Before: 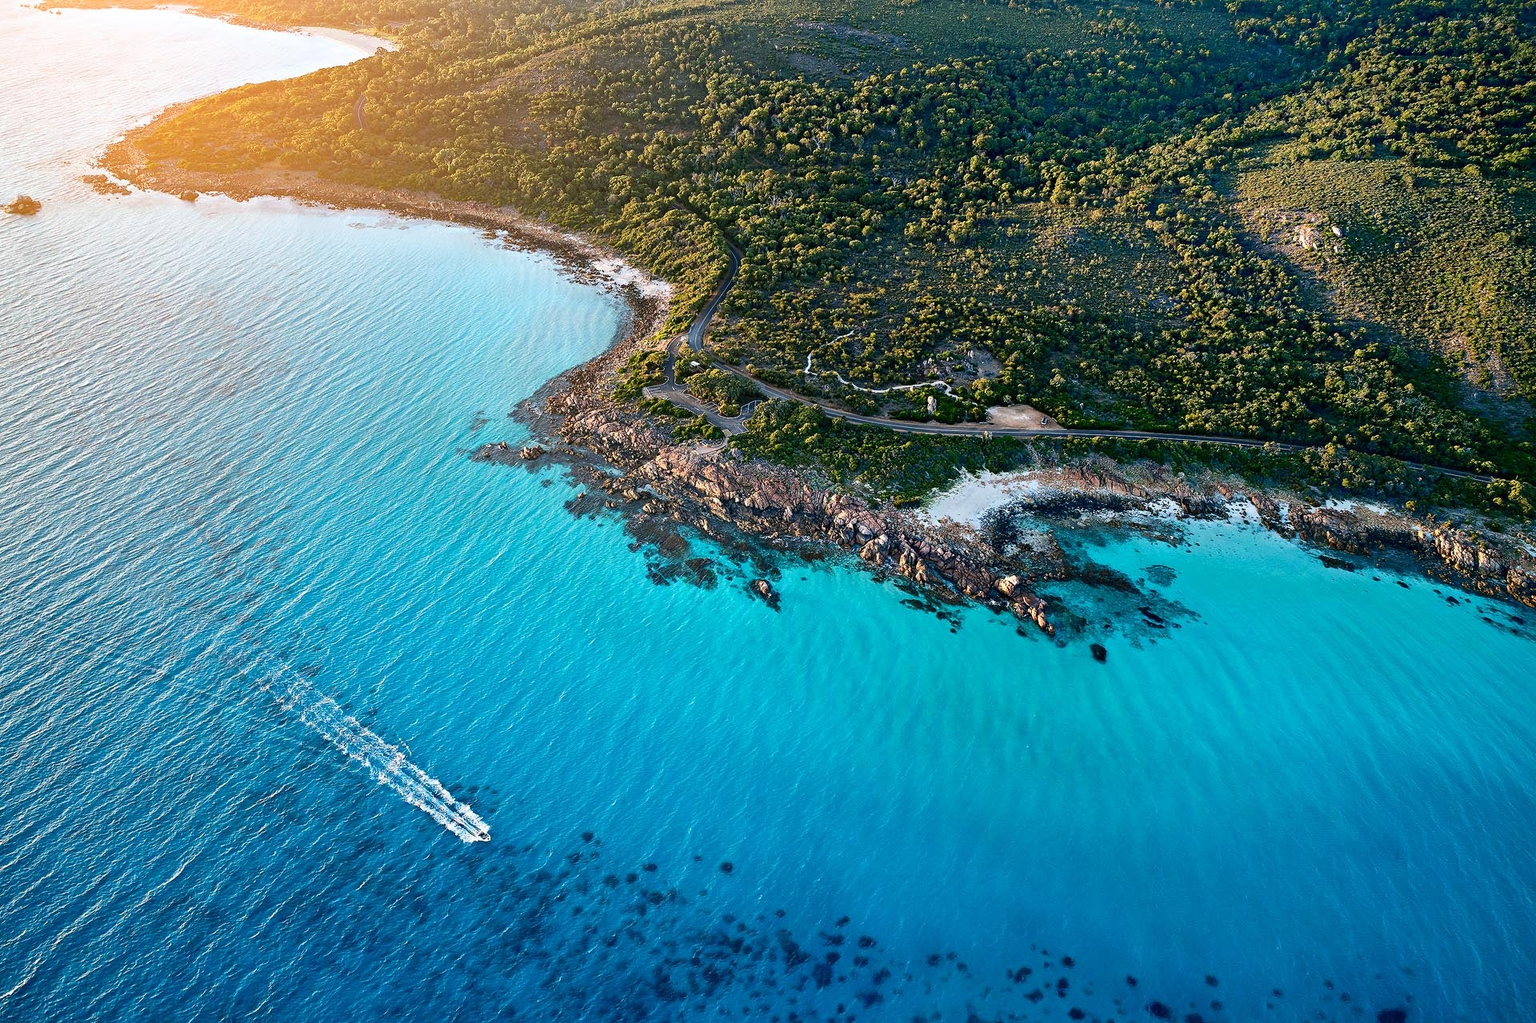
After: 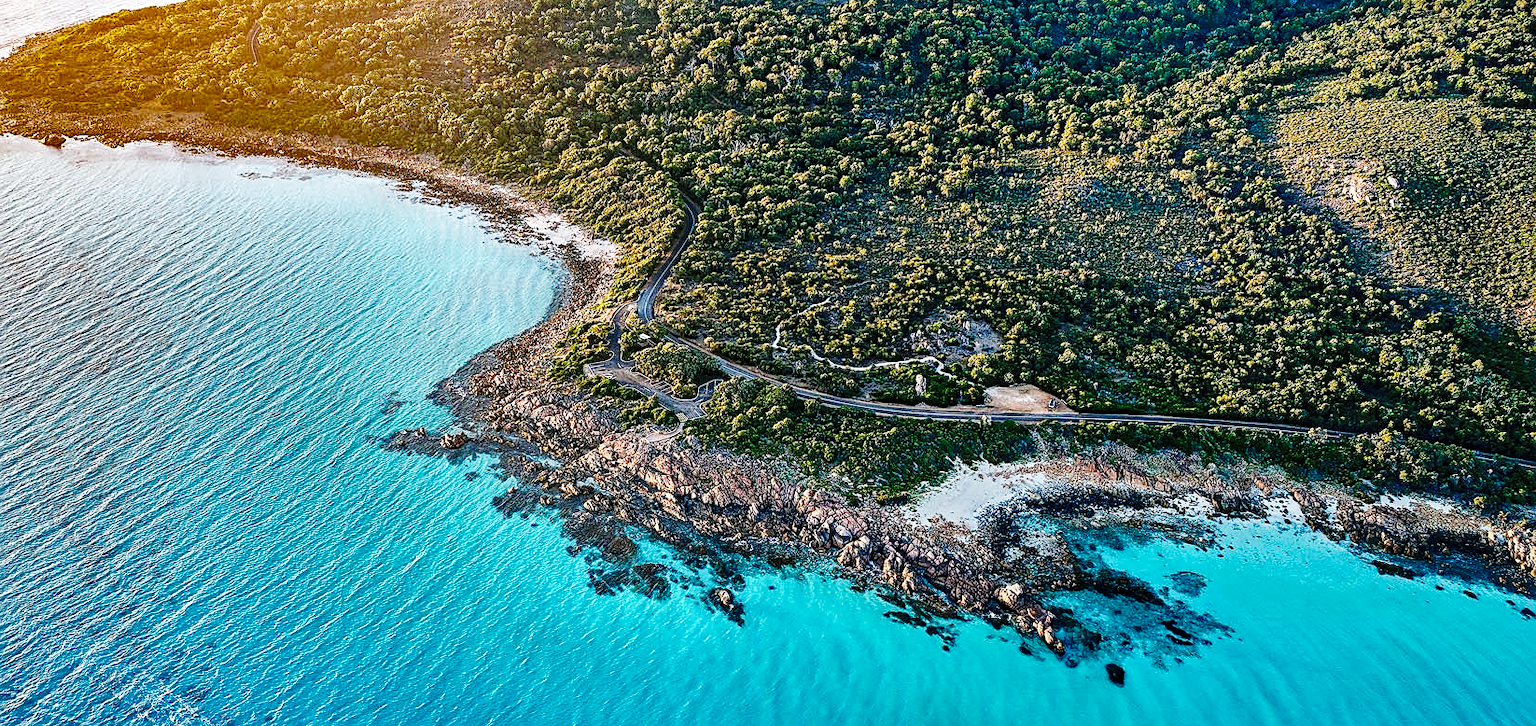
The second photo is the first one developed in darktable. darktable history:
shadows and highlights: white point adjustment 0.119, highlights -71.3, soften with gaussian
haze removal: adaptive false
crop and rotate: left 9.317%, top 7.353%, right 4.903%, bottom 31.688%
local contrast: on, module defaults
sharpen: on, module defaults
base curve: curves: ch0 [(0, 0) (0.036, 0.025) (0.121, 0.166) (0.206, 0.329) (0.605, 0.79) (1, 1)], exposure shift 0.01, preserve colors none
exposure: compensate exposure bias true, compensate highlight preservation false
